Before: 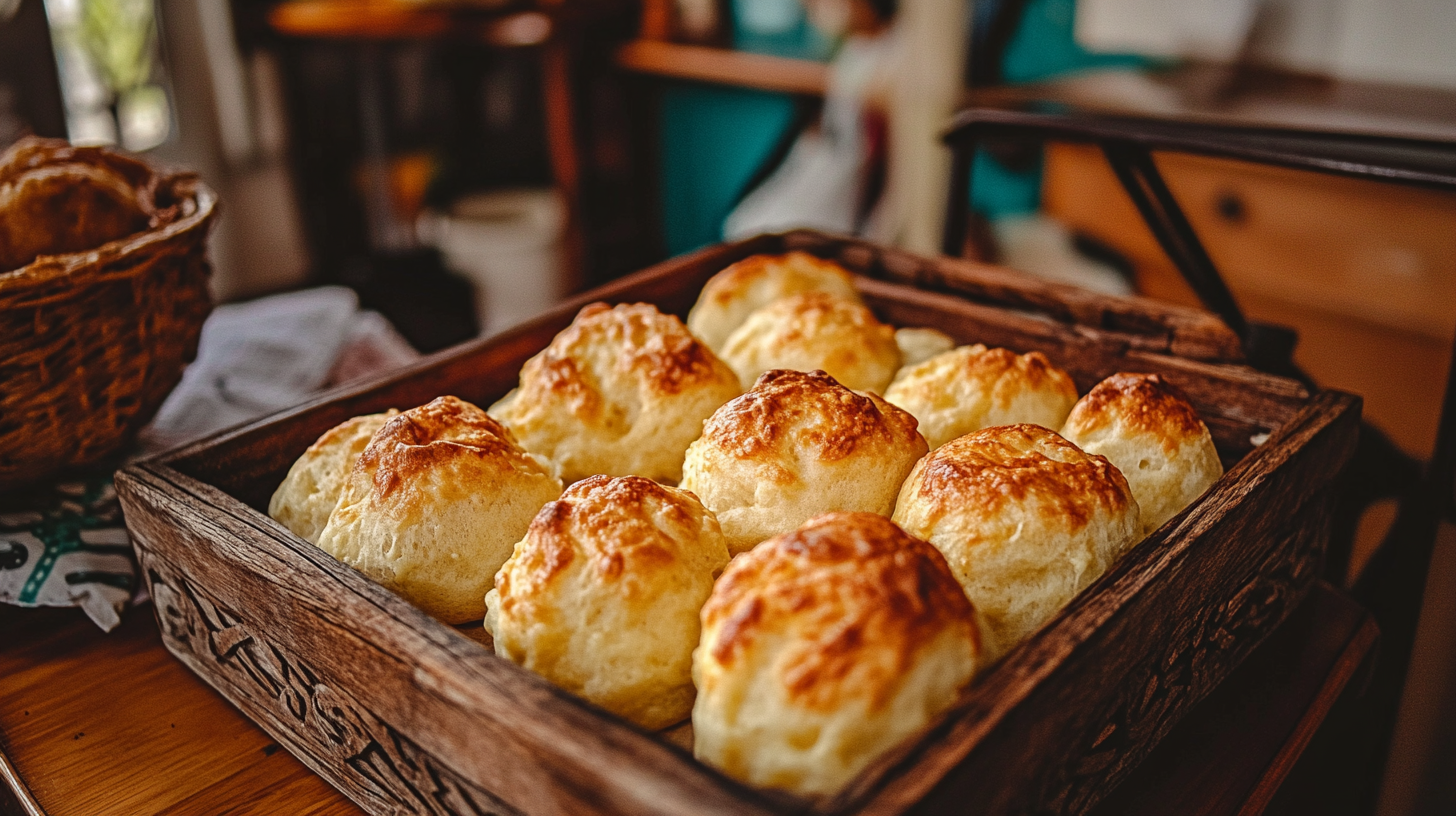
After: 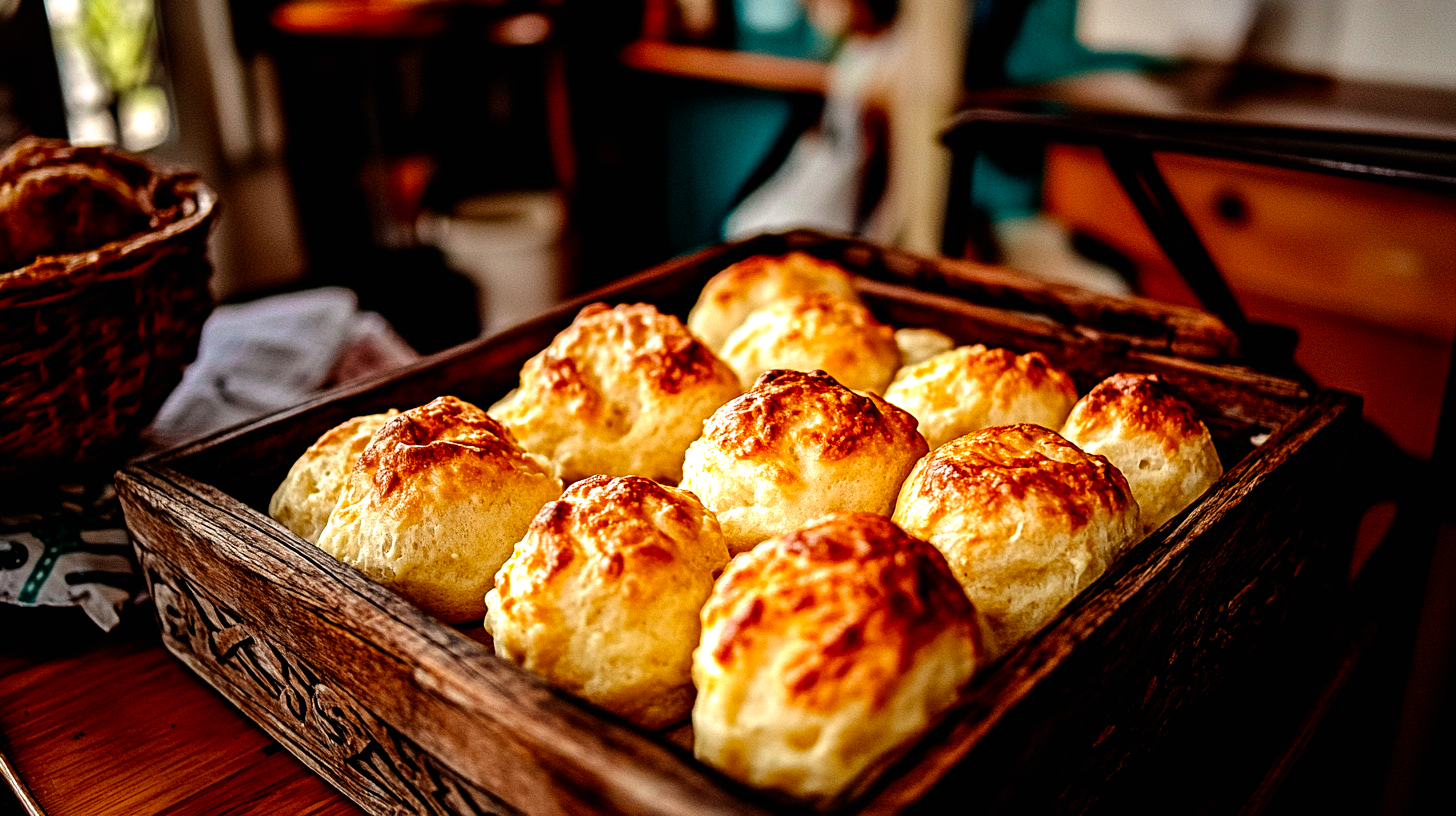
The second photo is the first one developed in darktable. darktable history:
exposure: compensate highlight preservation false
filmic rgb: black relative exposure -8.2 EV, white relative exposure 2.2 EV, threshold 3 EV, hardness 7.11, latitude 85.74%, contrast 1.696, highlights saturation mix -4%, shadows ↔ highlights balance -2.69%, preserve chrominance no, color science v5 (2021), contrast in shadows safe, contrast in highlights safe, enable highlight reconstruction true
